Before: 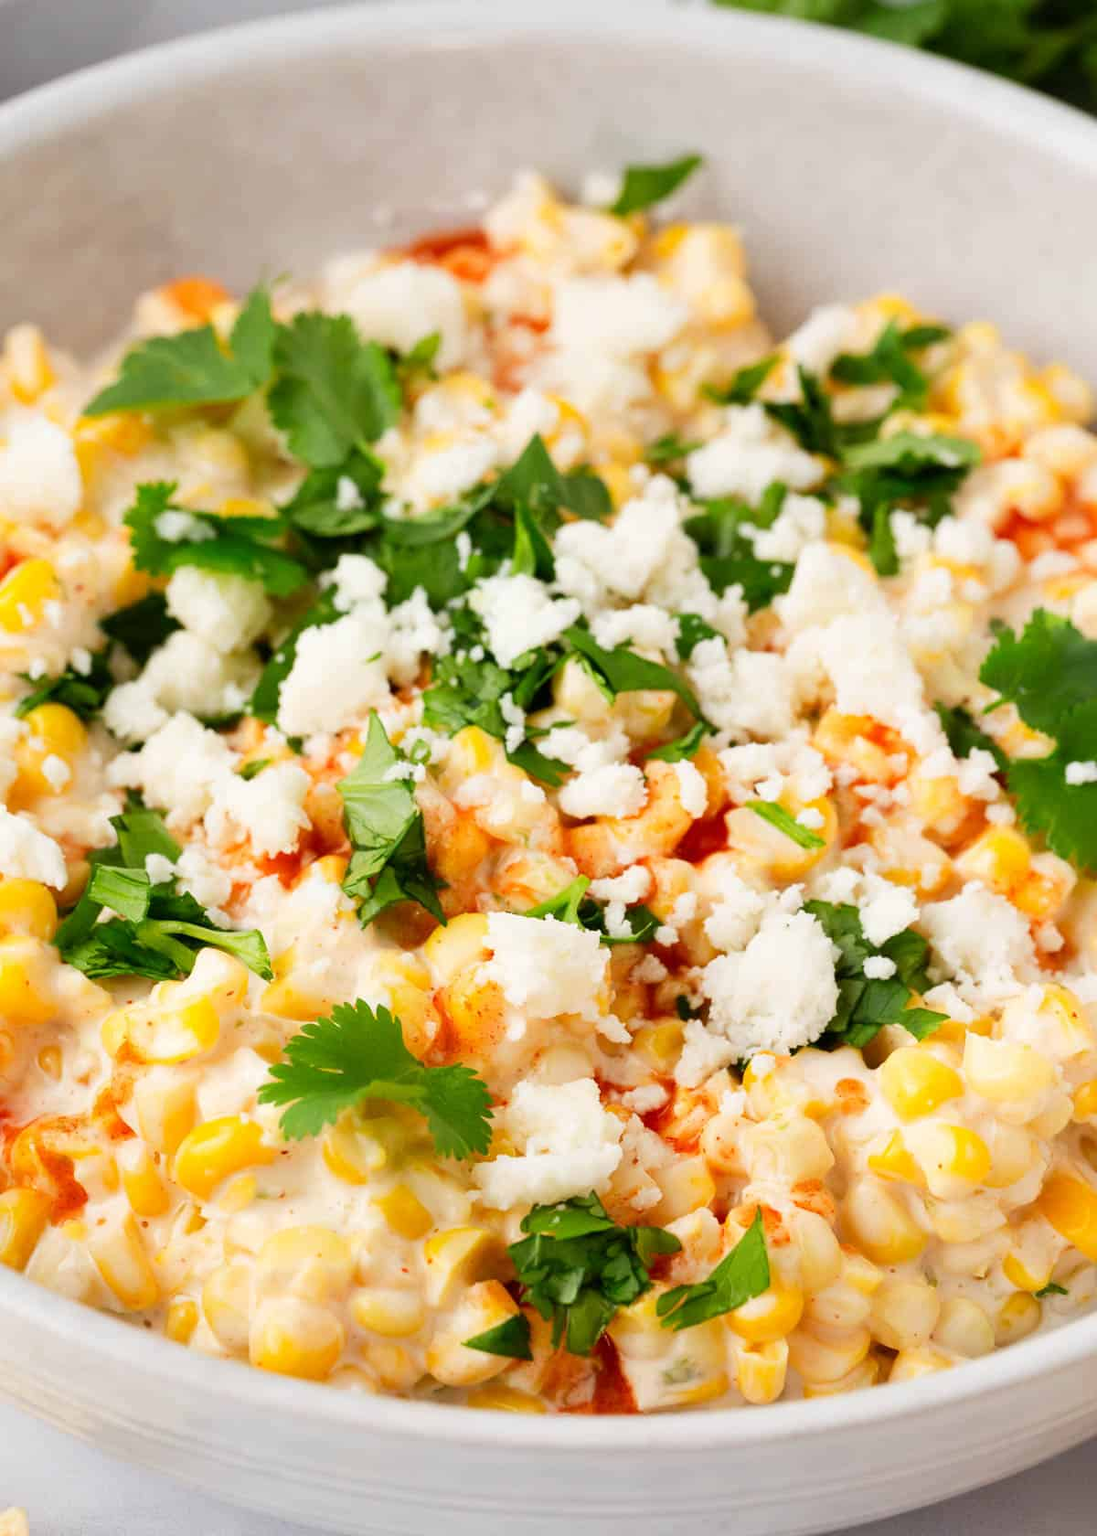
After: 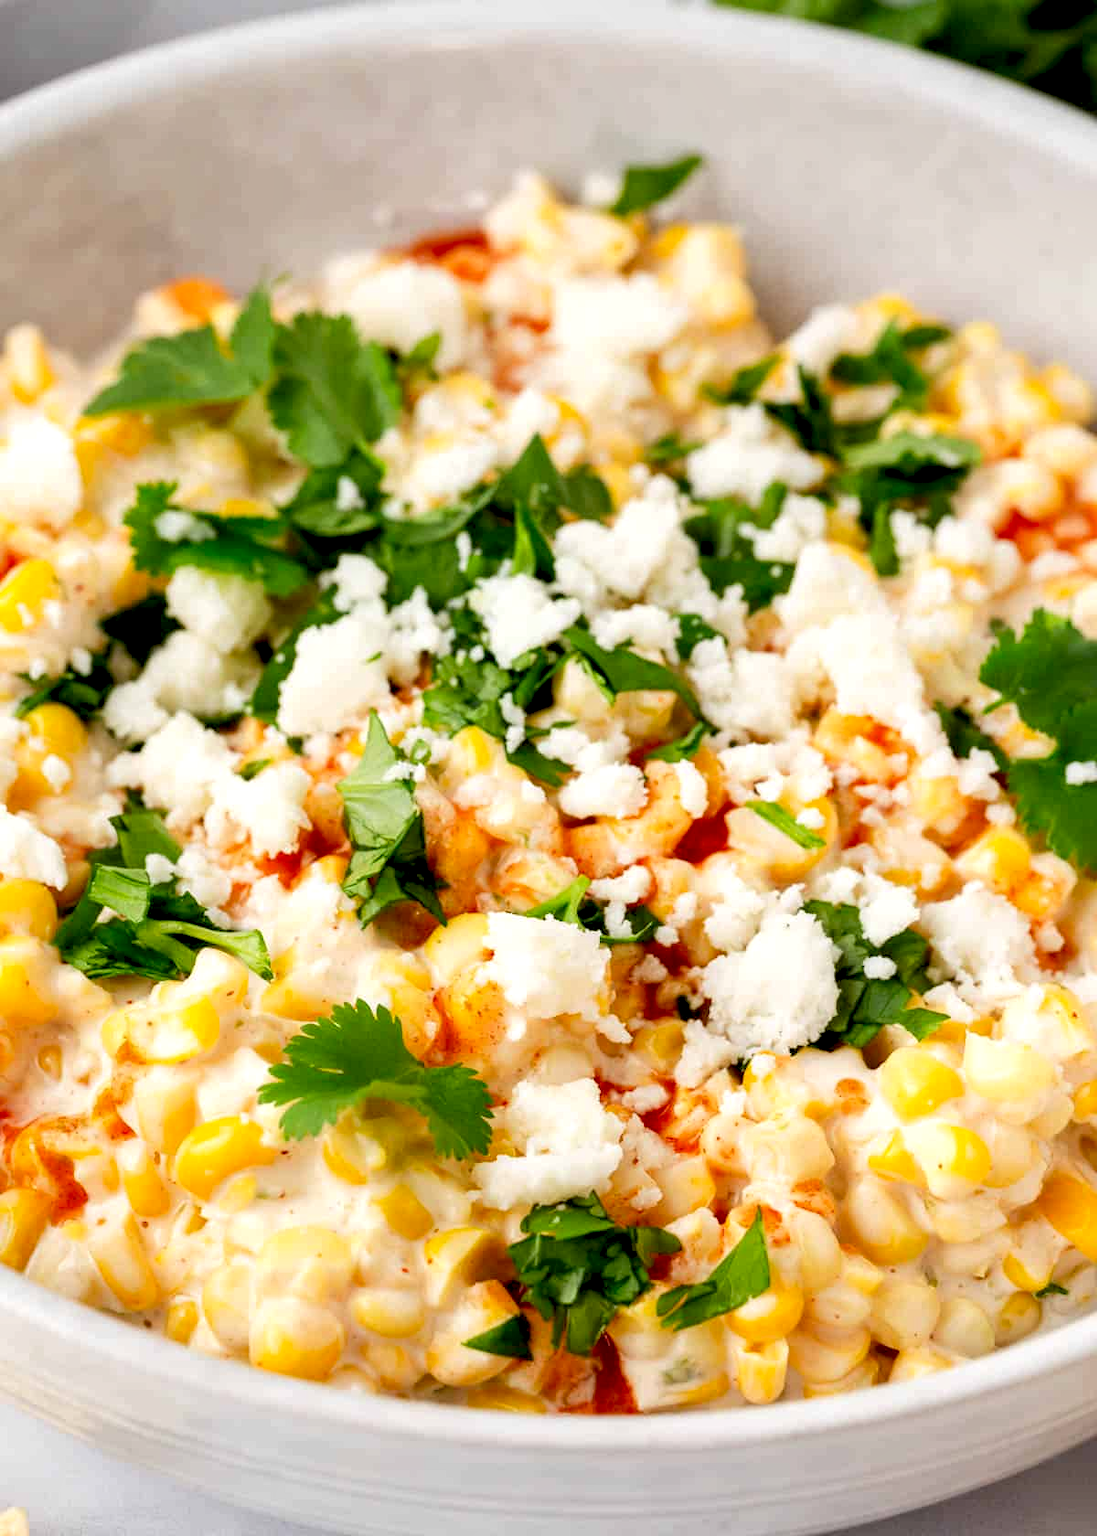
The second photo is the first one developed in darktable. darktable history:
exposure: black level correction 0.009, exposure 0.116 EV, compensate highlight preservation false
local contrast: shadows 97%, midtone range 0.498
